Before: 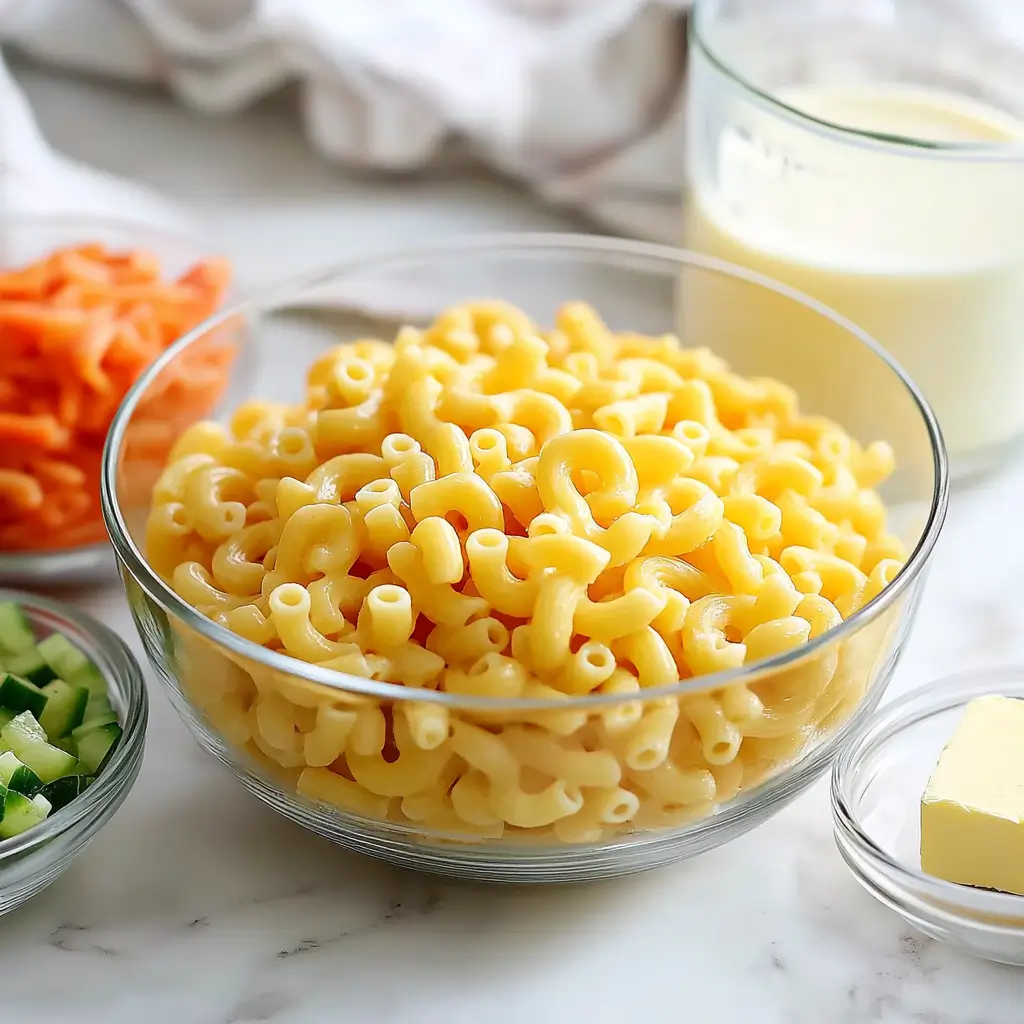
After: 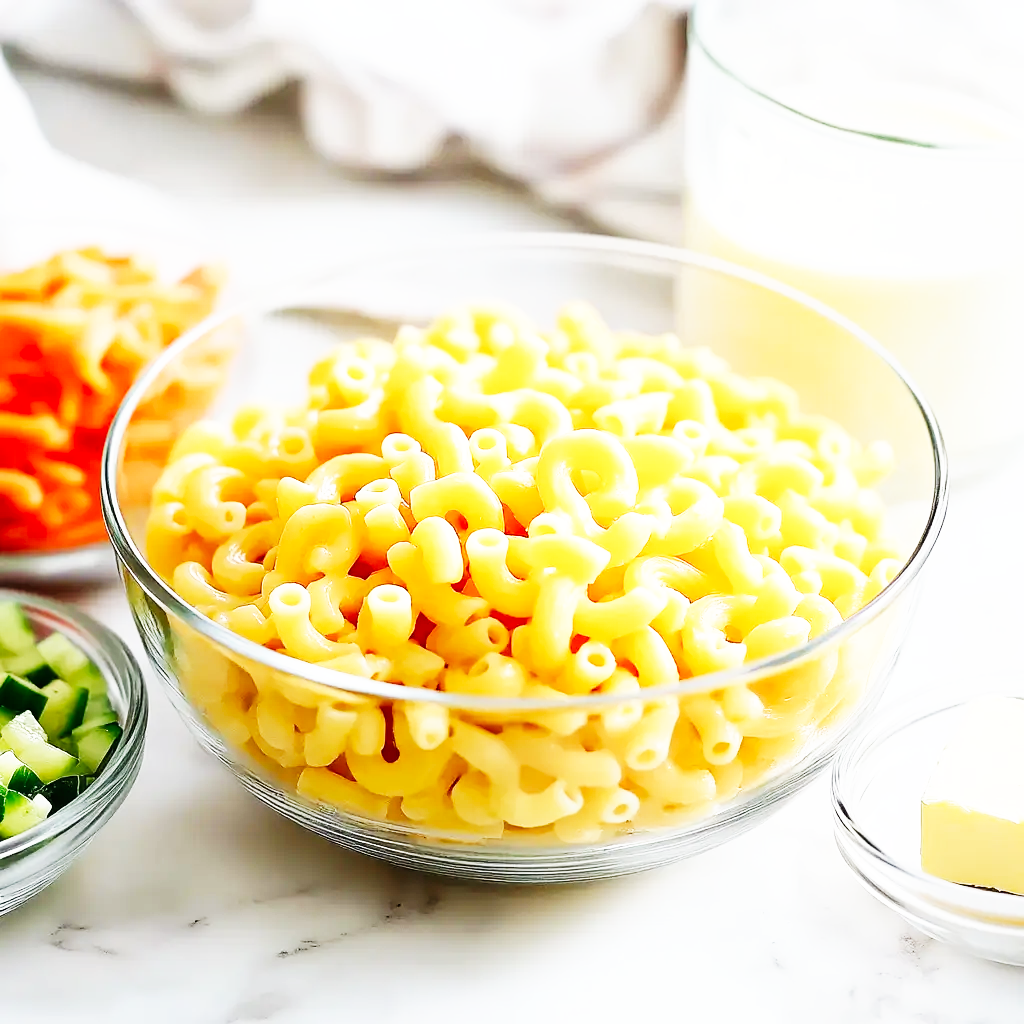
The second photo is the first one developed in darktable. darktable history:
contrast brightness saturation: contrast 0.01, saturation -0.05
base curve: curves: ch0 [(0, 0) (0.007, 0.004) (0.027, 0.03) (0.046, 0.07) (0.207, 0.54) (0.442, 0.872) (0.673, 0.972) (1, 1)], preserve colors none
